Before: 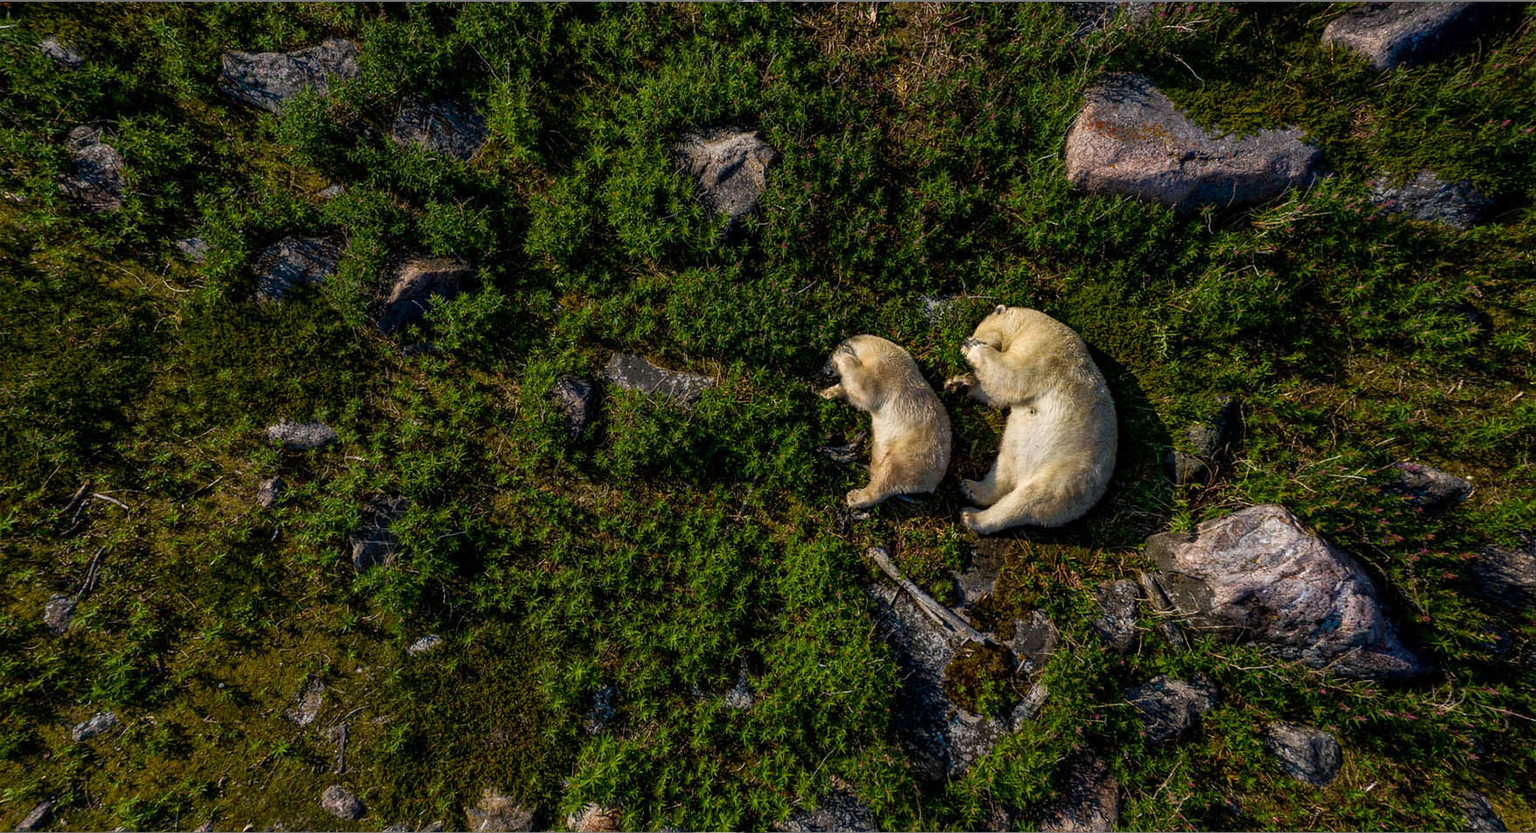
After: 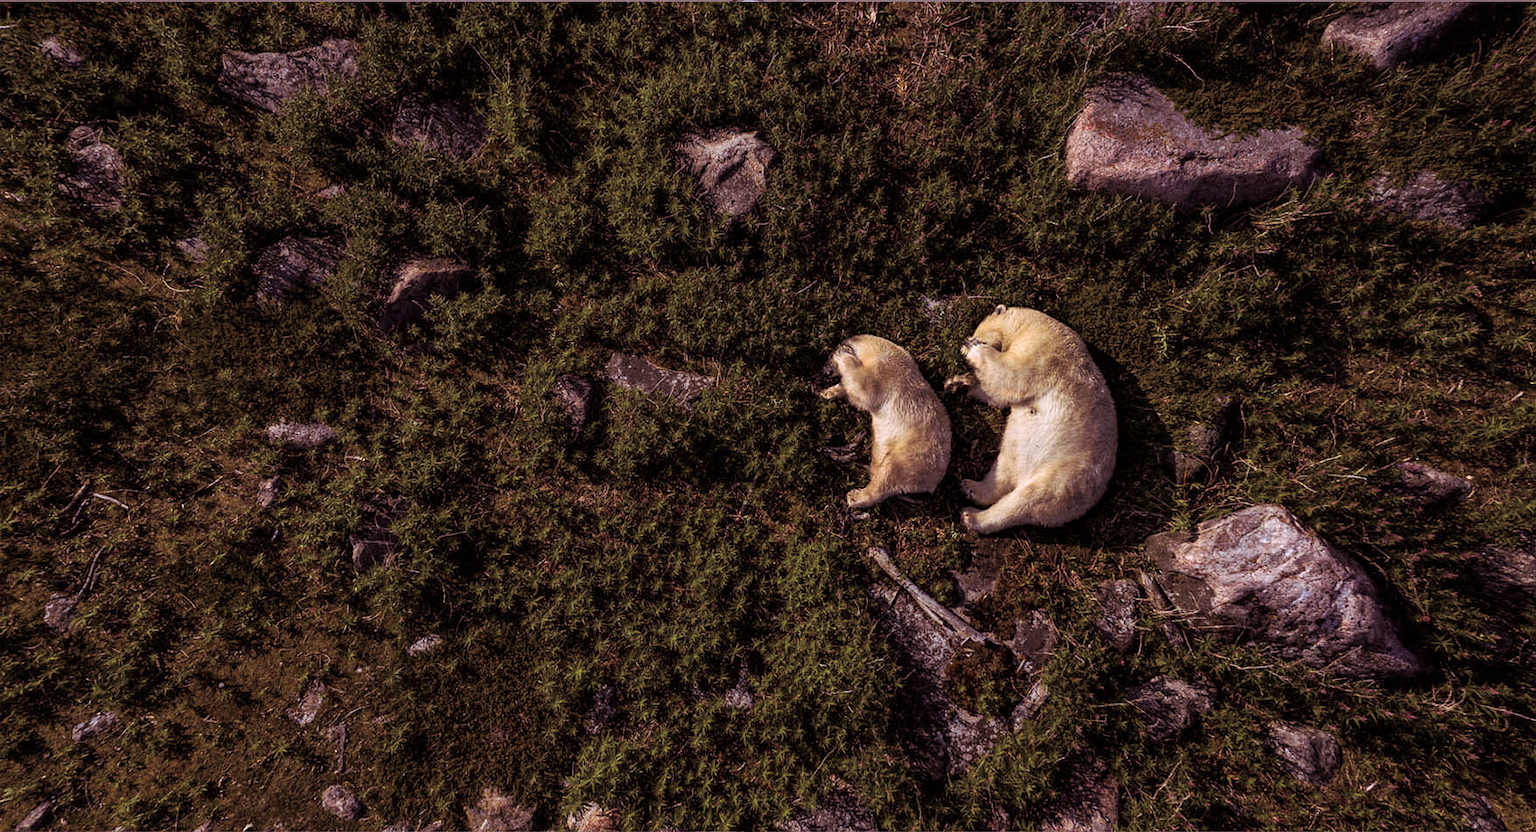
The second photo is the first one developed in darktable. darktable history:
split-toning: shadows › saturation 0.41, highlights › saturation 0, compress 33.55%
white balance: red 1.05, blue 1.072
